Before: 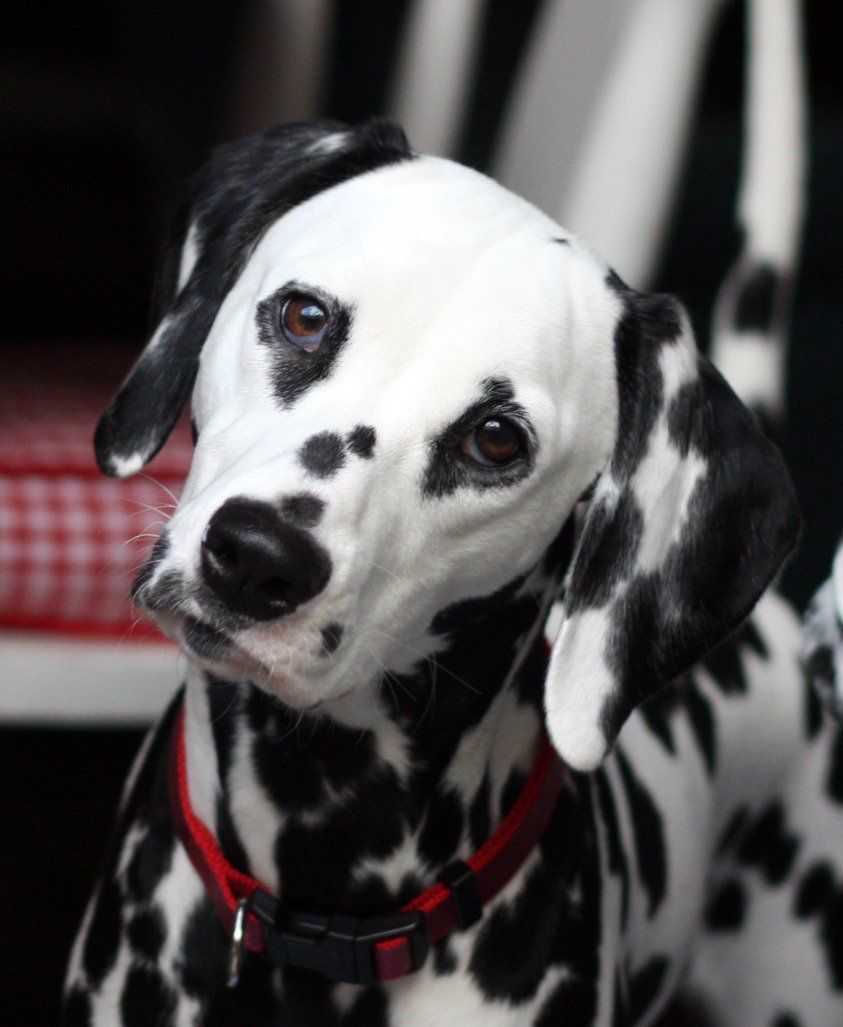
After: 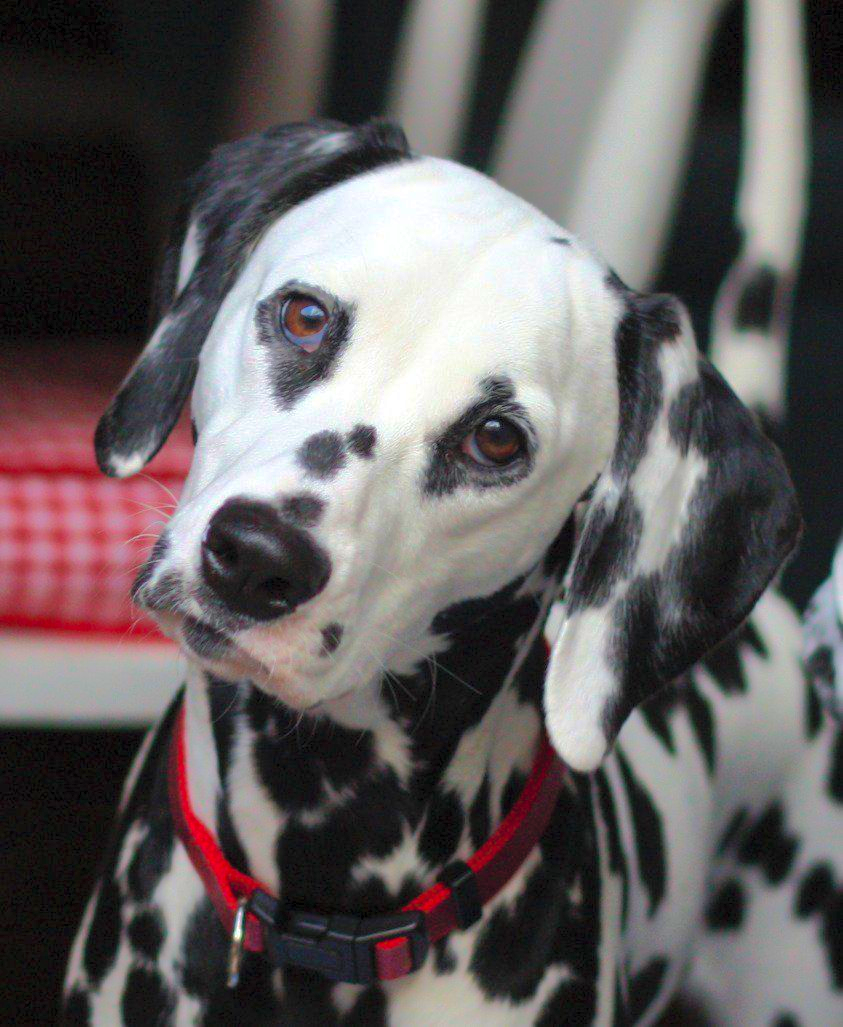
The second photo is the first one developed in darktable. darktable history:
contrast brightness saturation: contrast 0.07, brightness 0.18, saturation 0.4
velvia: on, module defaults
shadows and highlights: shadows 40, highlights -60
